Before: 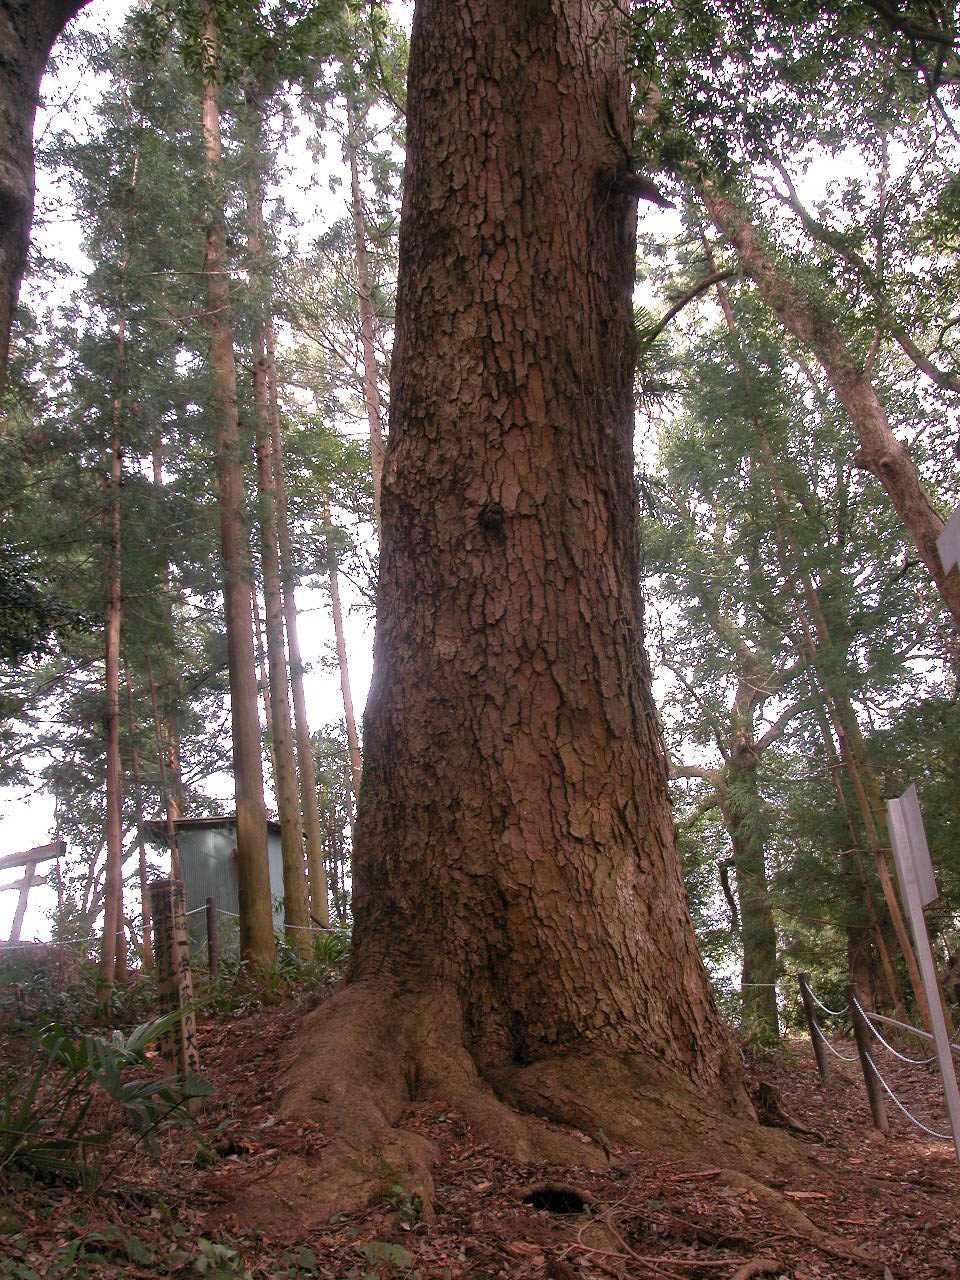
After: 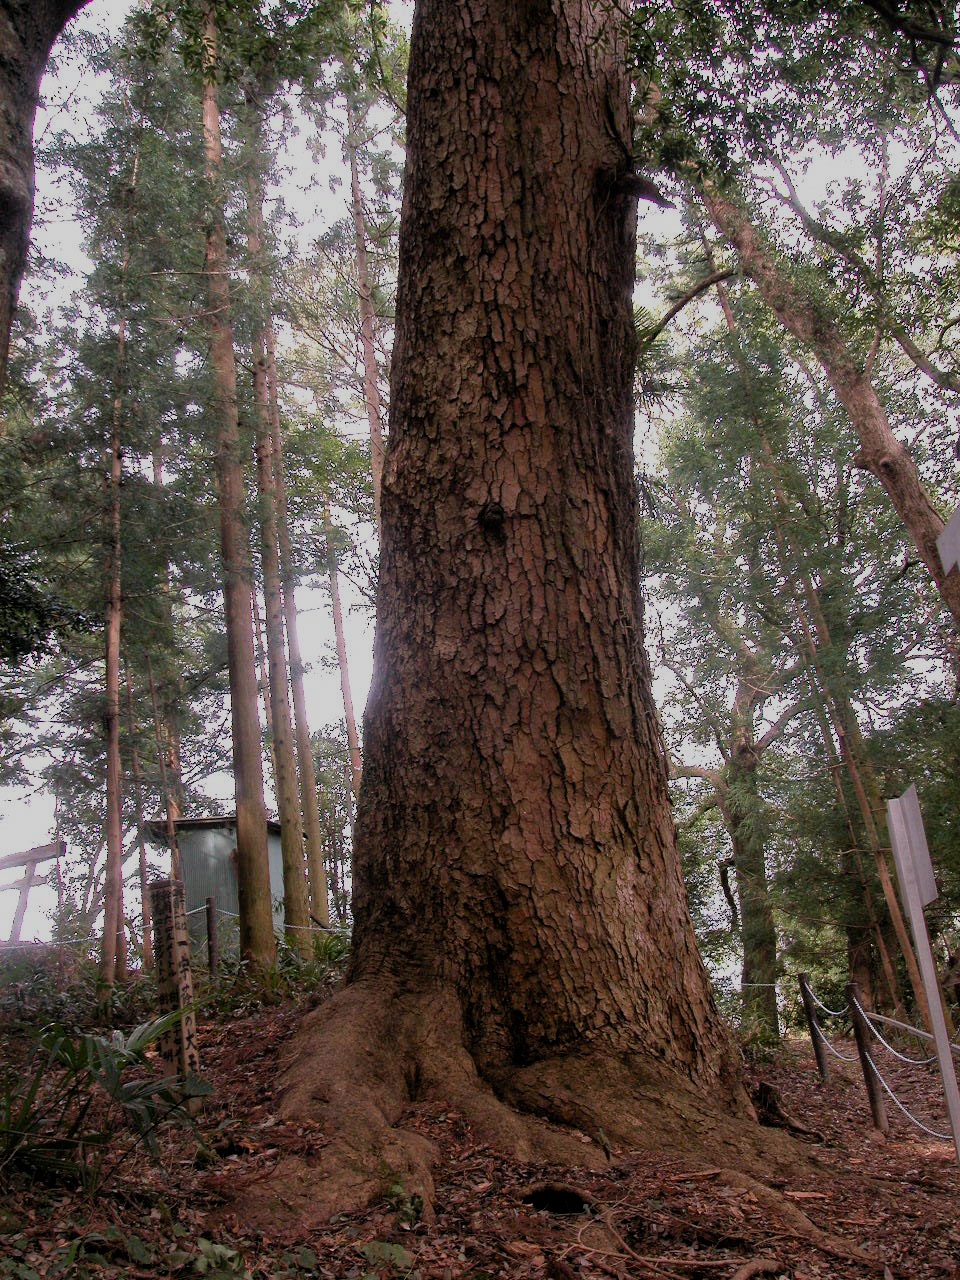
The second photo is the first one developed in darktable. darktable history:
exposure: black level correction 0.002, exposure -0.1 EV, compensate highlight preservation false
filmic rgb: black relative exposure -7.65 EV, white relative exposure 4.56 EV, hardness 3.61, color science v6 (2022)
